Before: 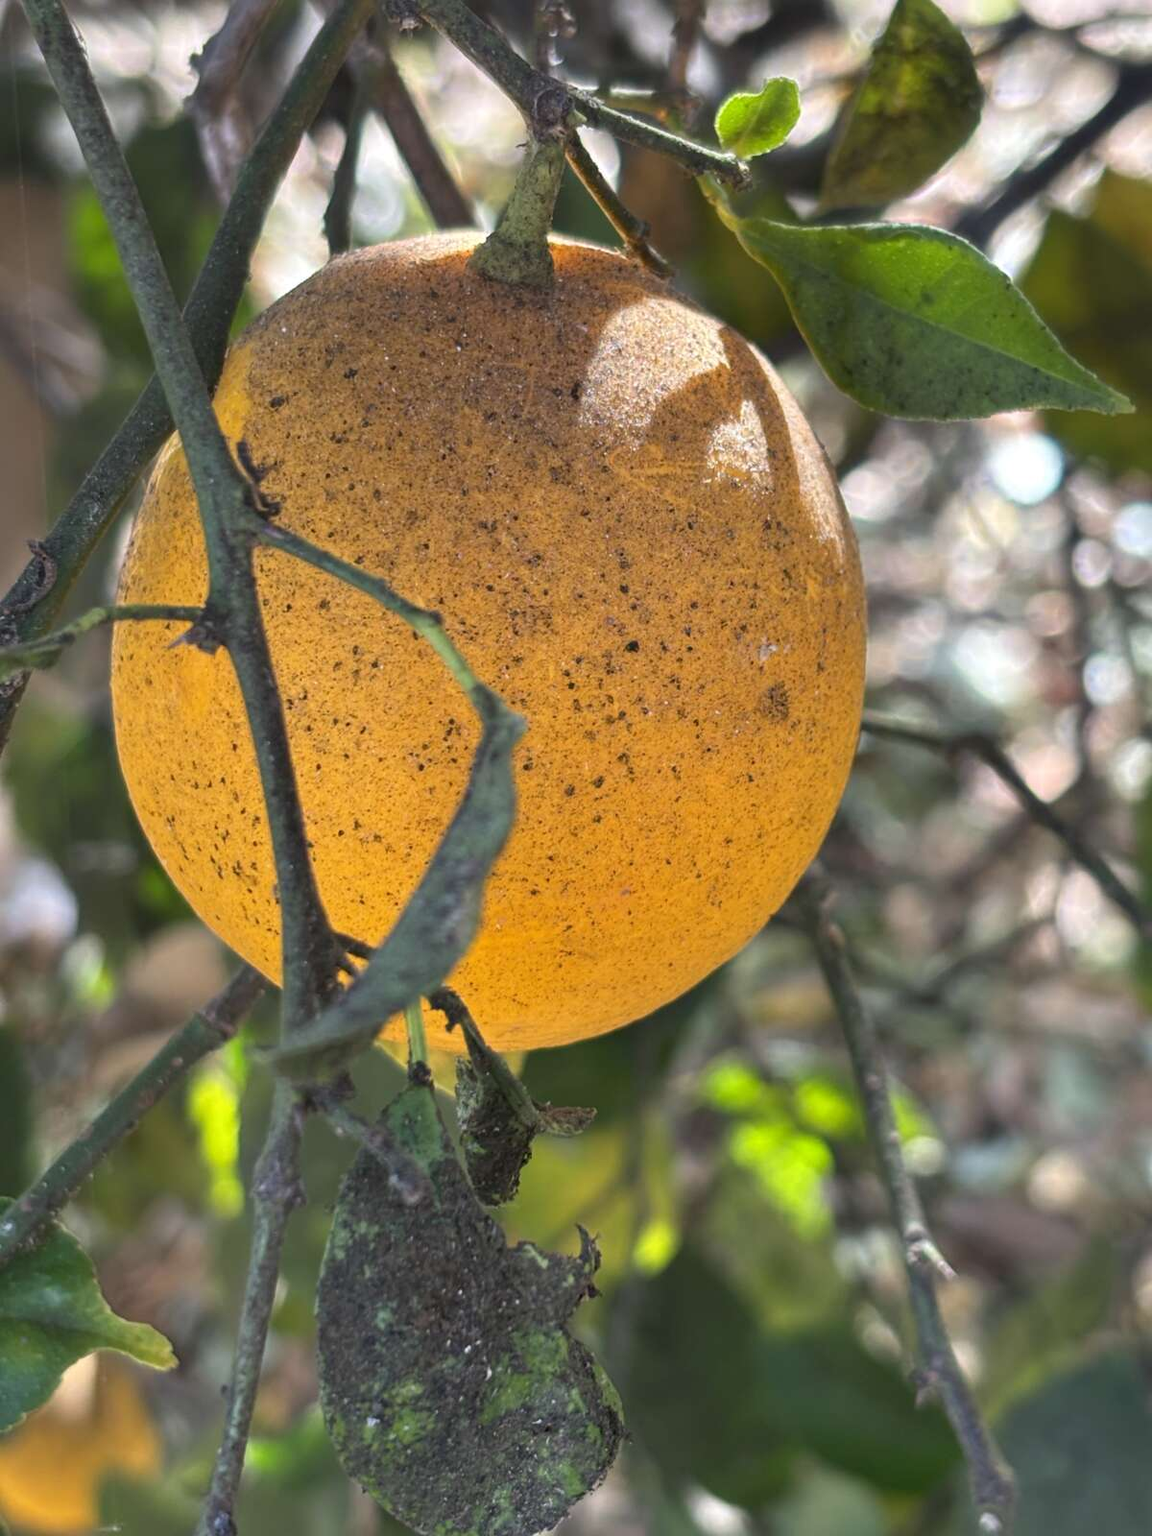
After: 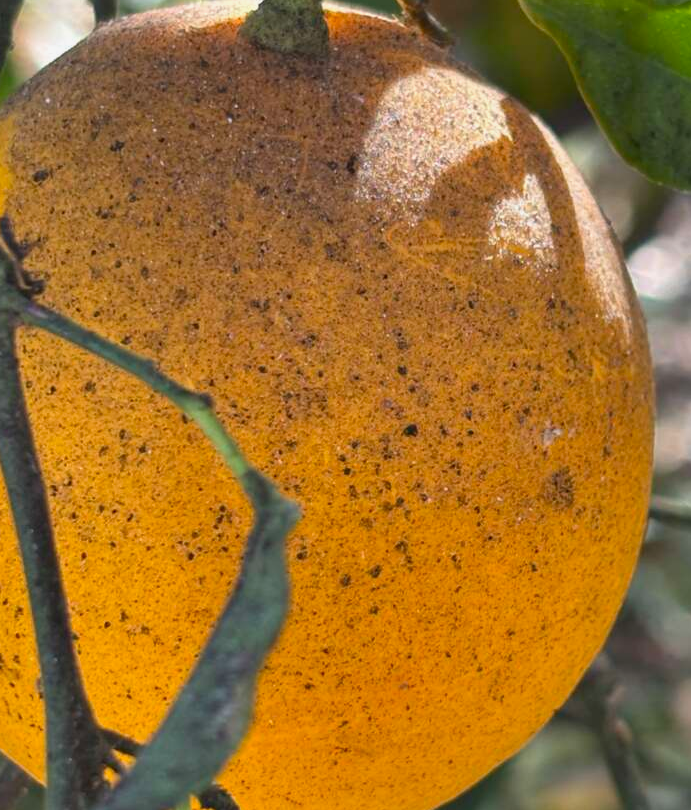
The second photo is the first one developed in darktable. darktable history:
shadows and highlights: white point adjustment -3.5, highlights -63.44, soften with gaussian
crop: left 20.703%, top 15.249%, right 21.687%, bottom 34.08%
